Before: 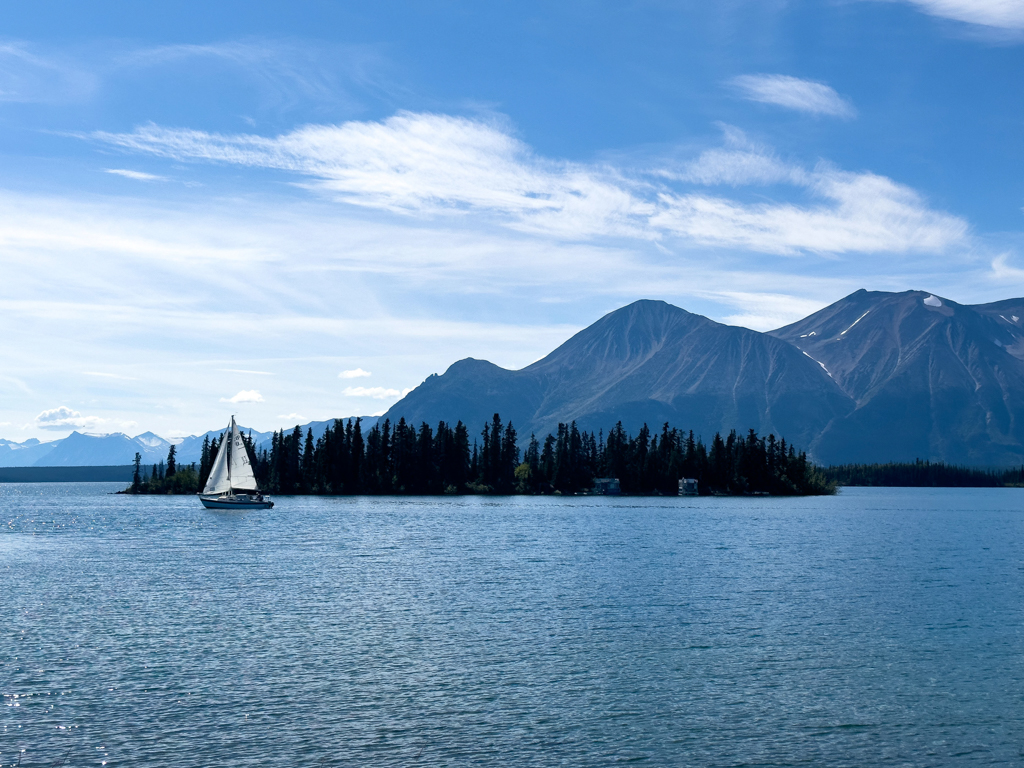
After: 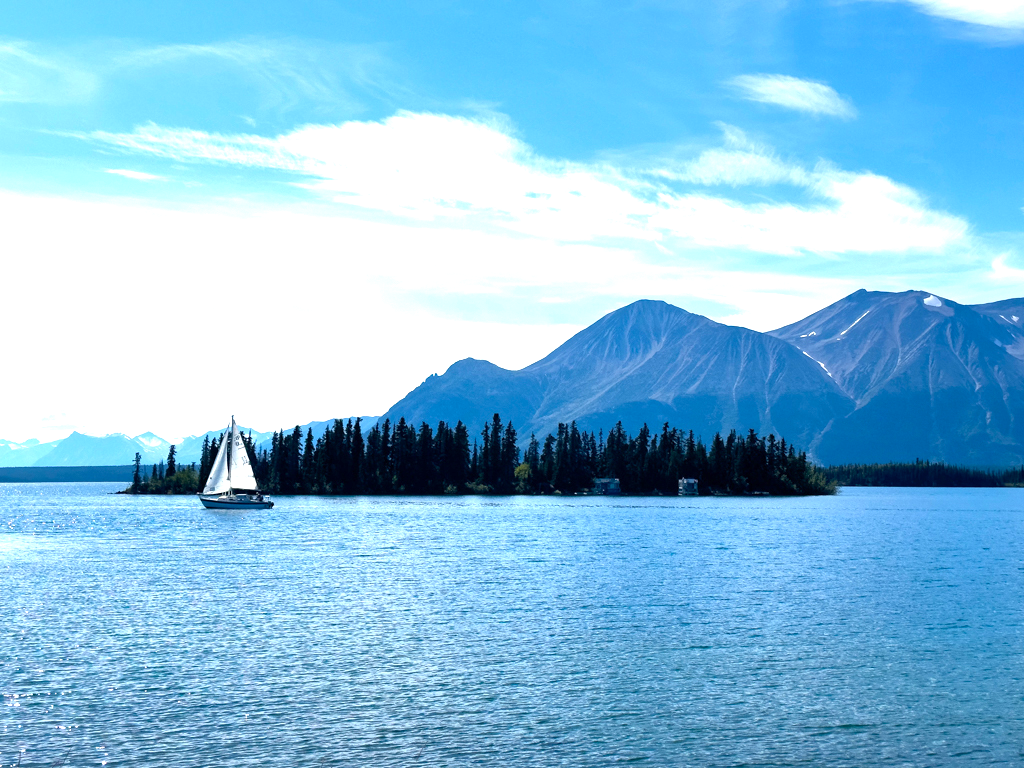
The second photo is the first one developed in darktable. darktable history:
exposure: exposure 1.001 EV, compensate exposure bias true, compensate highlight preservation false
color balance rgb: perceptual saturation grading › global saturation 17.439%
